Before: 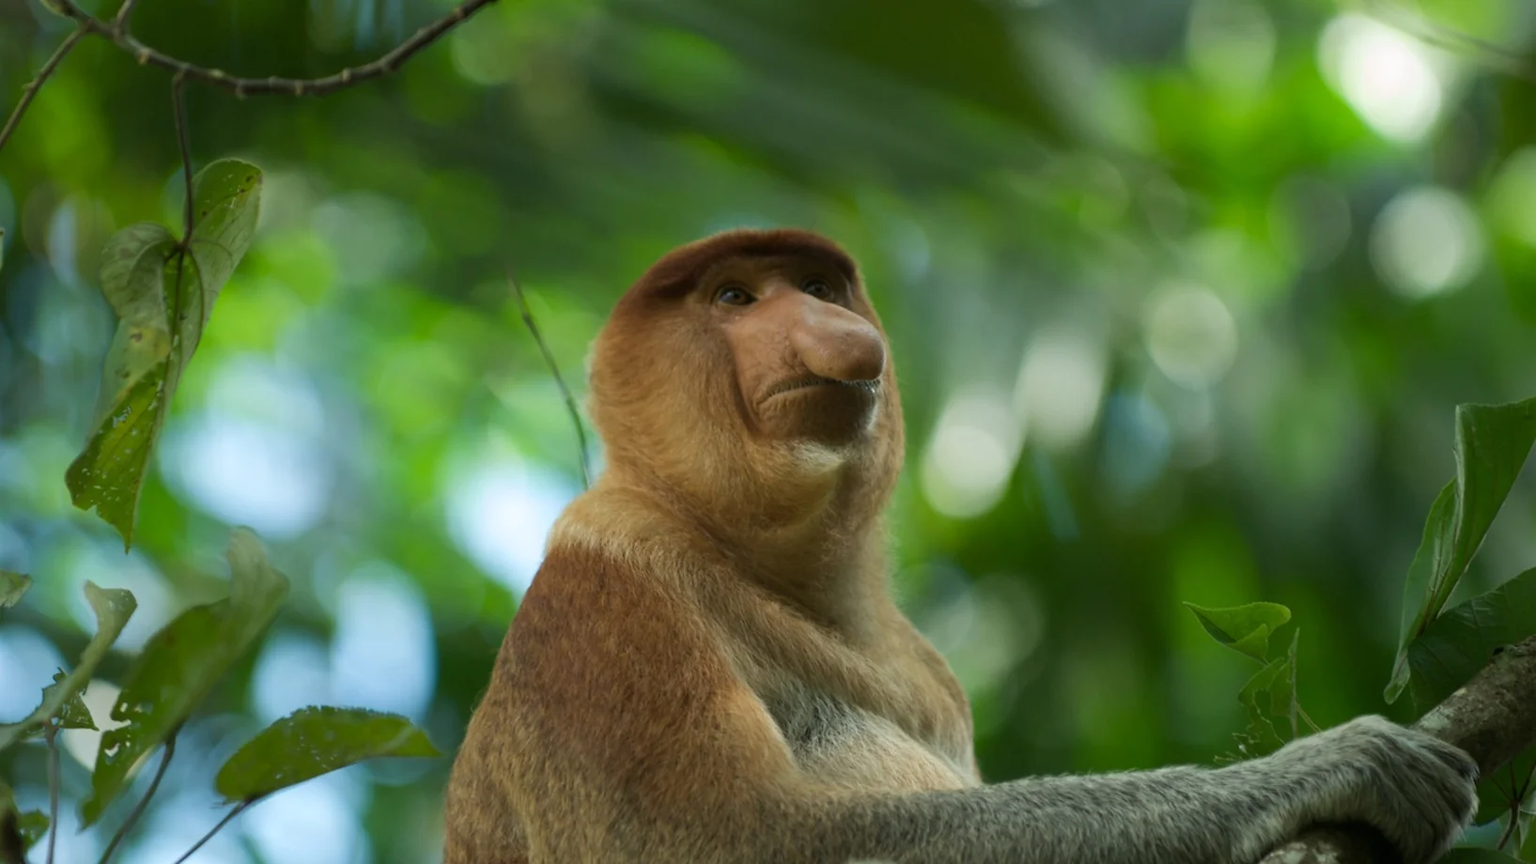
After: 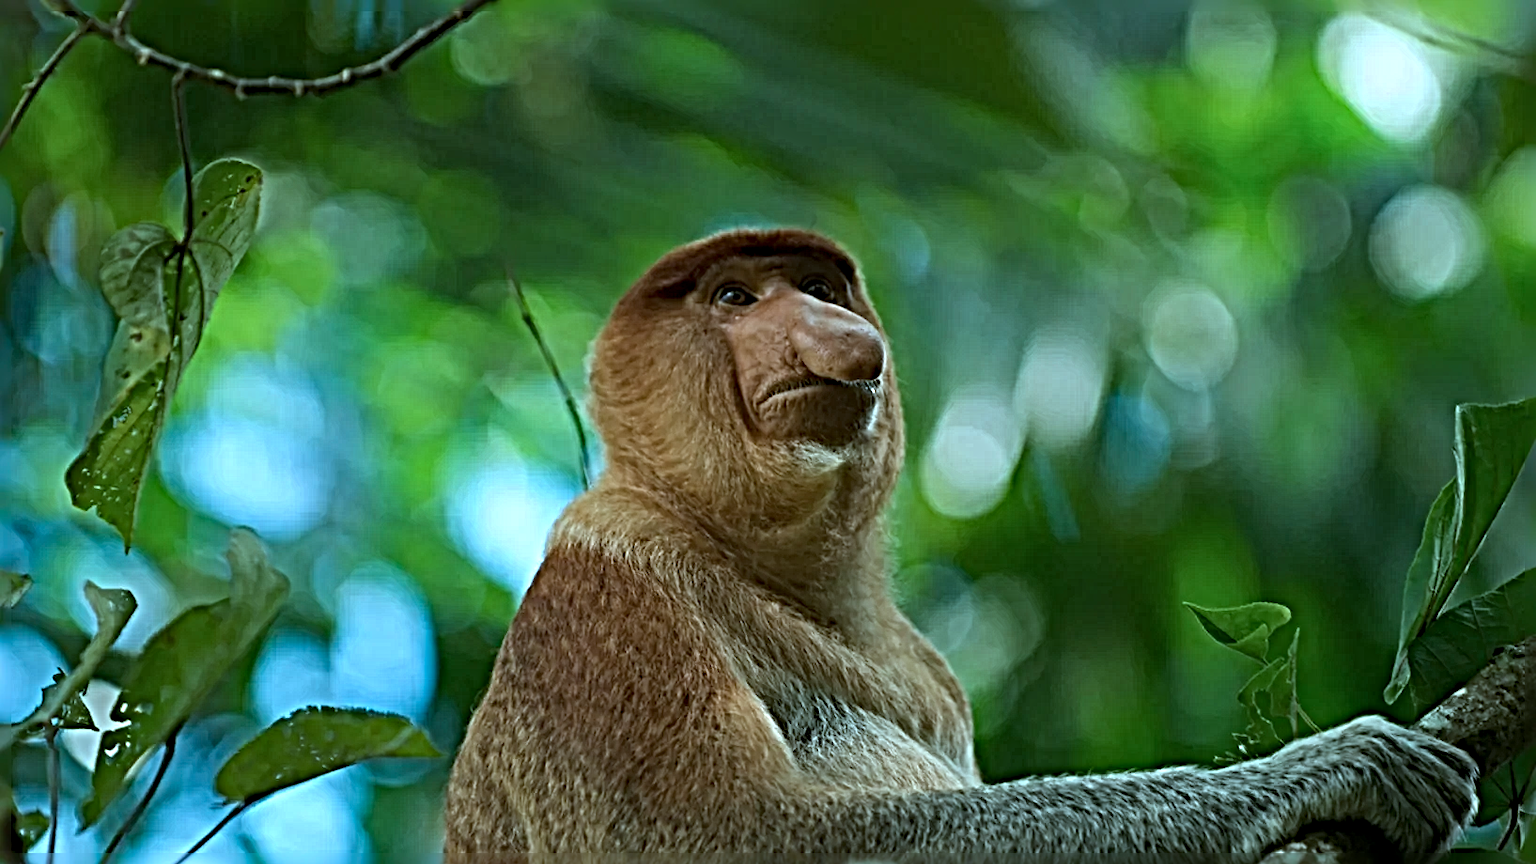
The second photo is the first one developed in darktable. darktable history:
sharpen: radius 6.3, amount 1.8, threshold 0
haze removal: compatibility mode true, adaptive false
color correction: highlights a* -9.73, highlights b* -21.22
exposure: black level correction 0.001, compensate highlight preservation false
